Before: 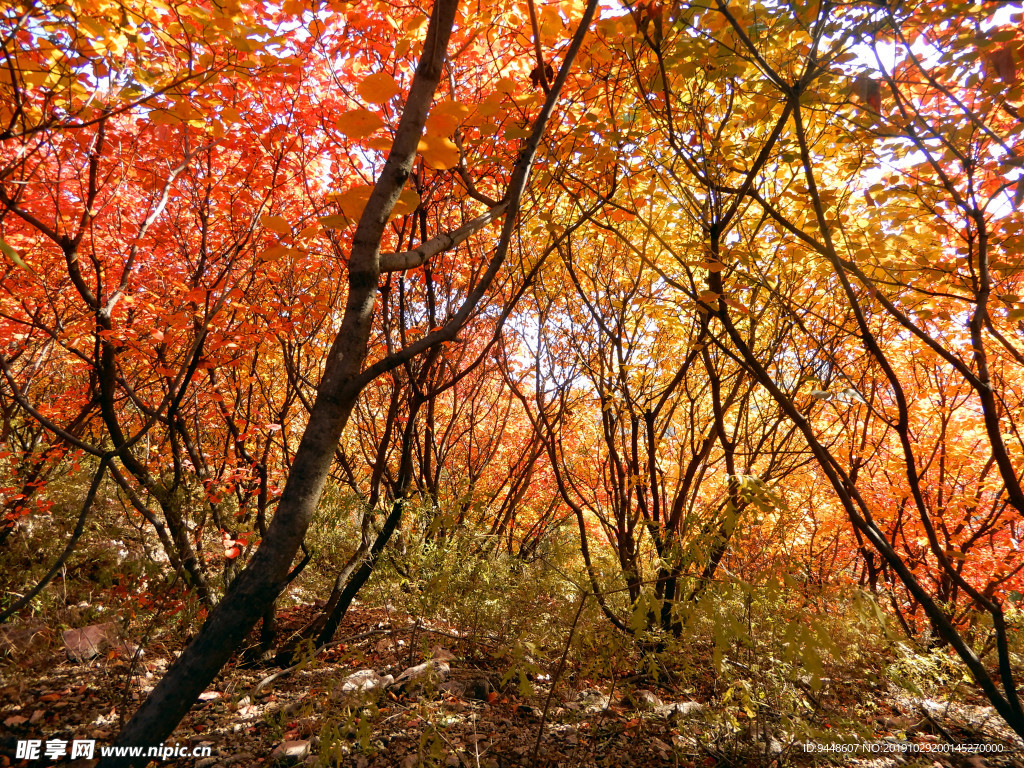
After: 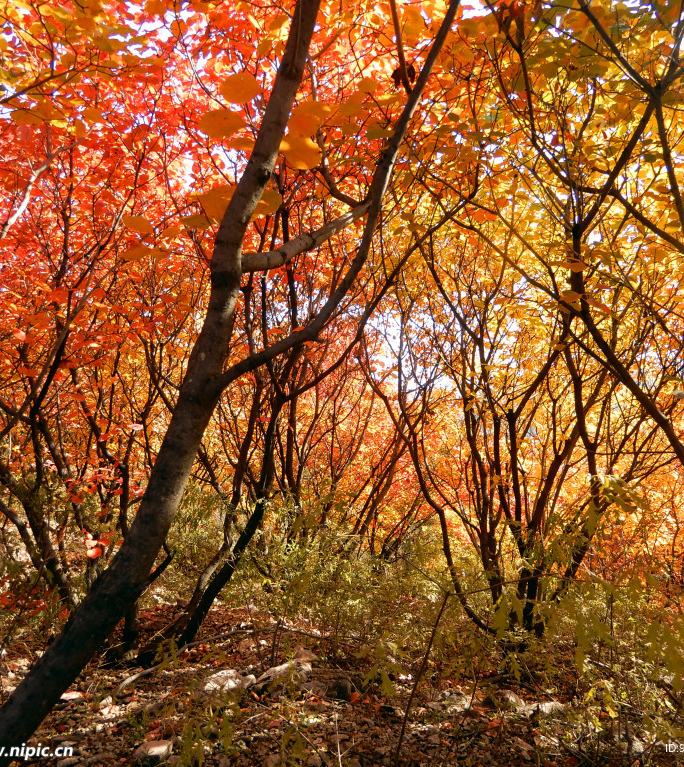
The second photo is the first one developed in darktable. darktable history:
crop and rotate: left 13.51%, right 19.627%
